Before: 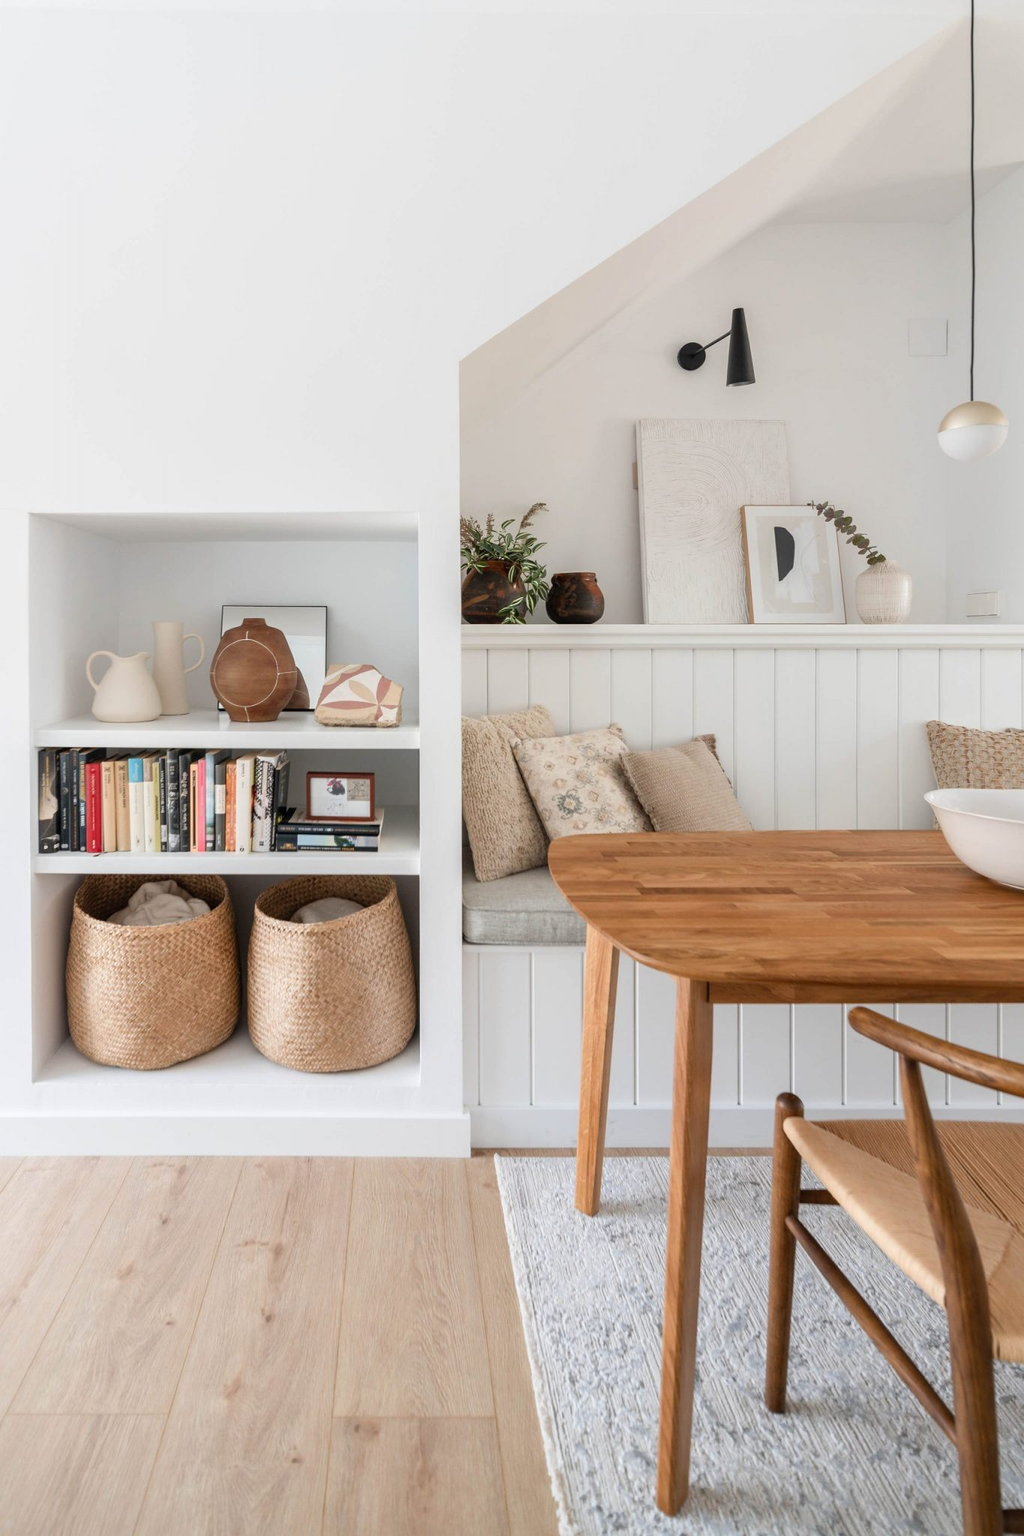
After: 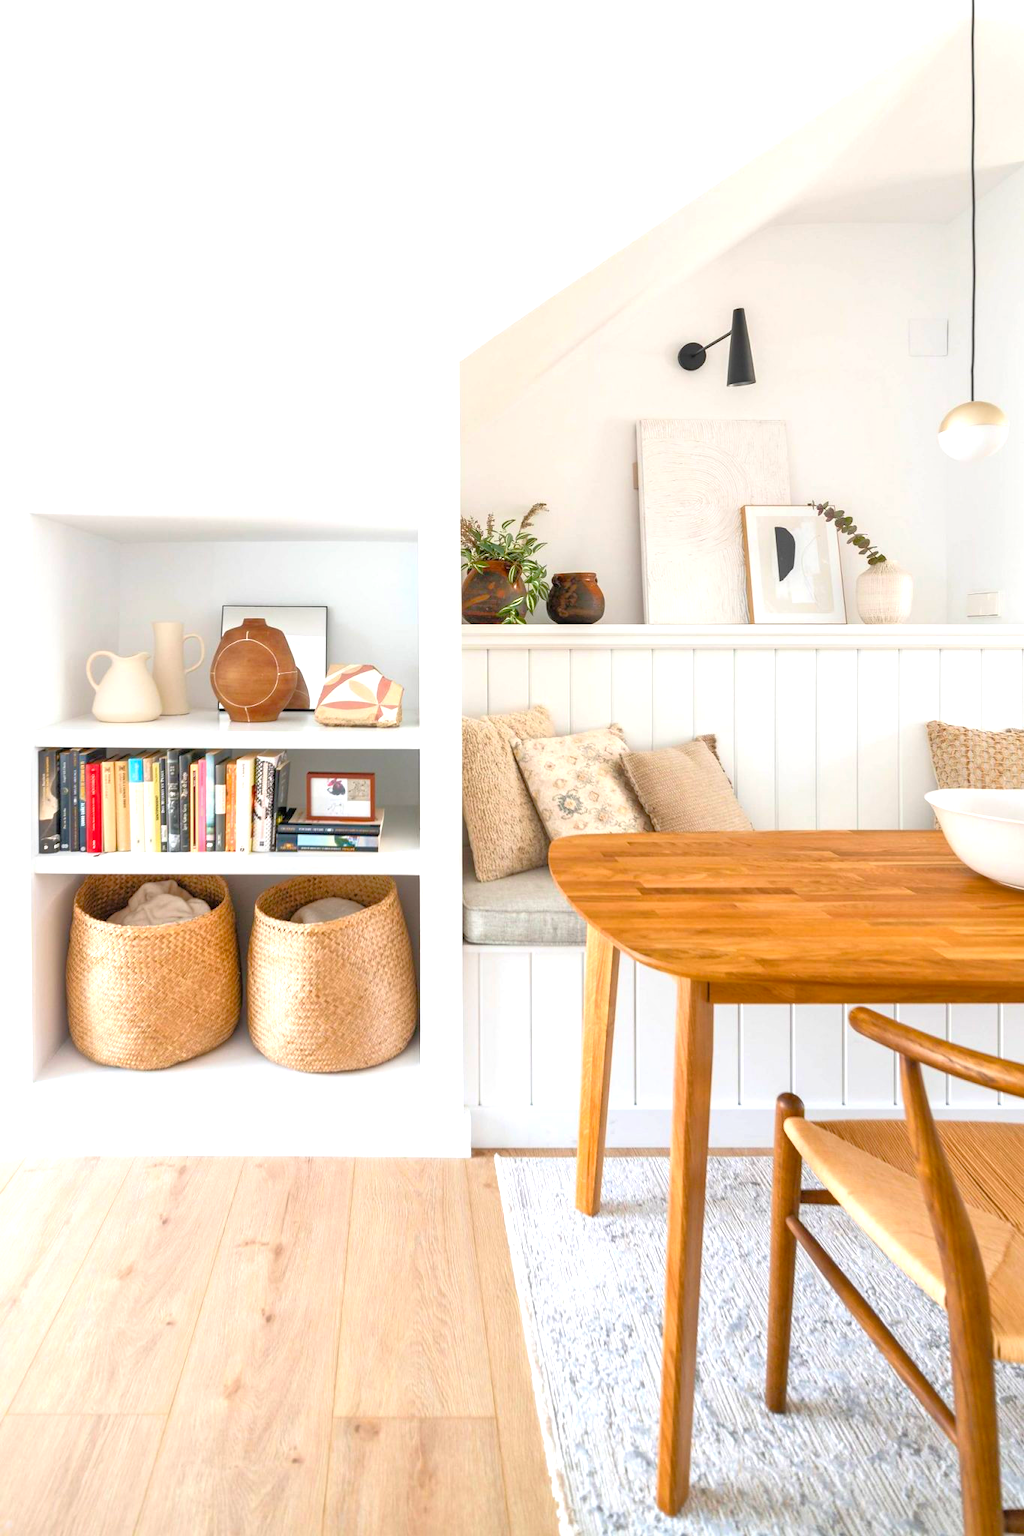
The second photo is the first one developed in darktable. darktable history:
exposure: black level correction 0, exposure 0.7 EV, compensate exposure bias true, compensate highlight preservation false
tone equalizer: -7 EV 0.15 EV, -6 EV 0.6 EV, -5 EV 1.15 EV, -4 EV 1.33 EV, -3 EV 1.15 EV, -2 EV 0.6 EV, -1 EV 0.15 EV, mask exposure compensation -0.5 EV
color balance rgb: linear chroma grading › global chroma 13.3%, global vibrance 41.49%
